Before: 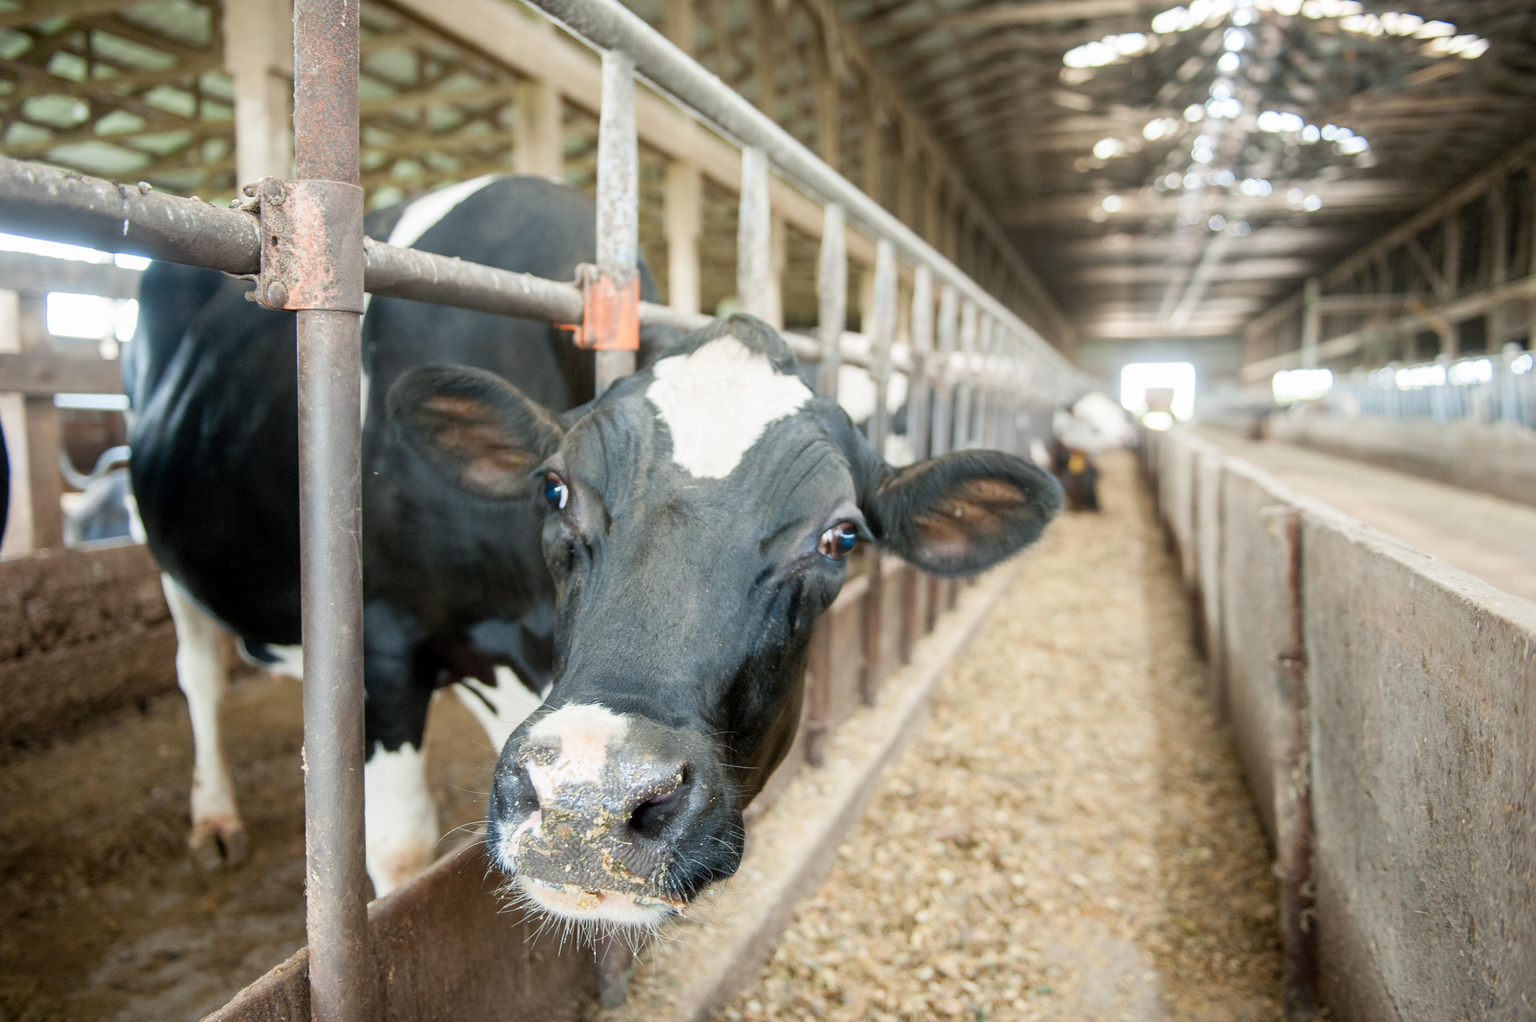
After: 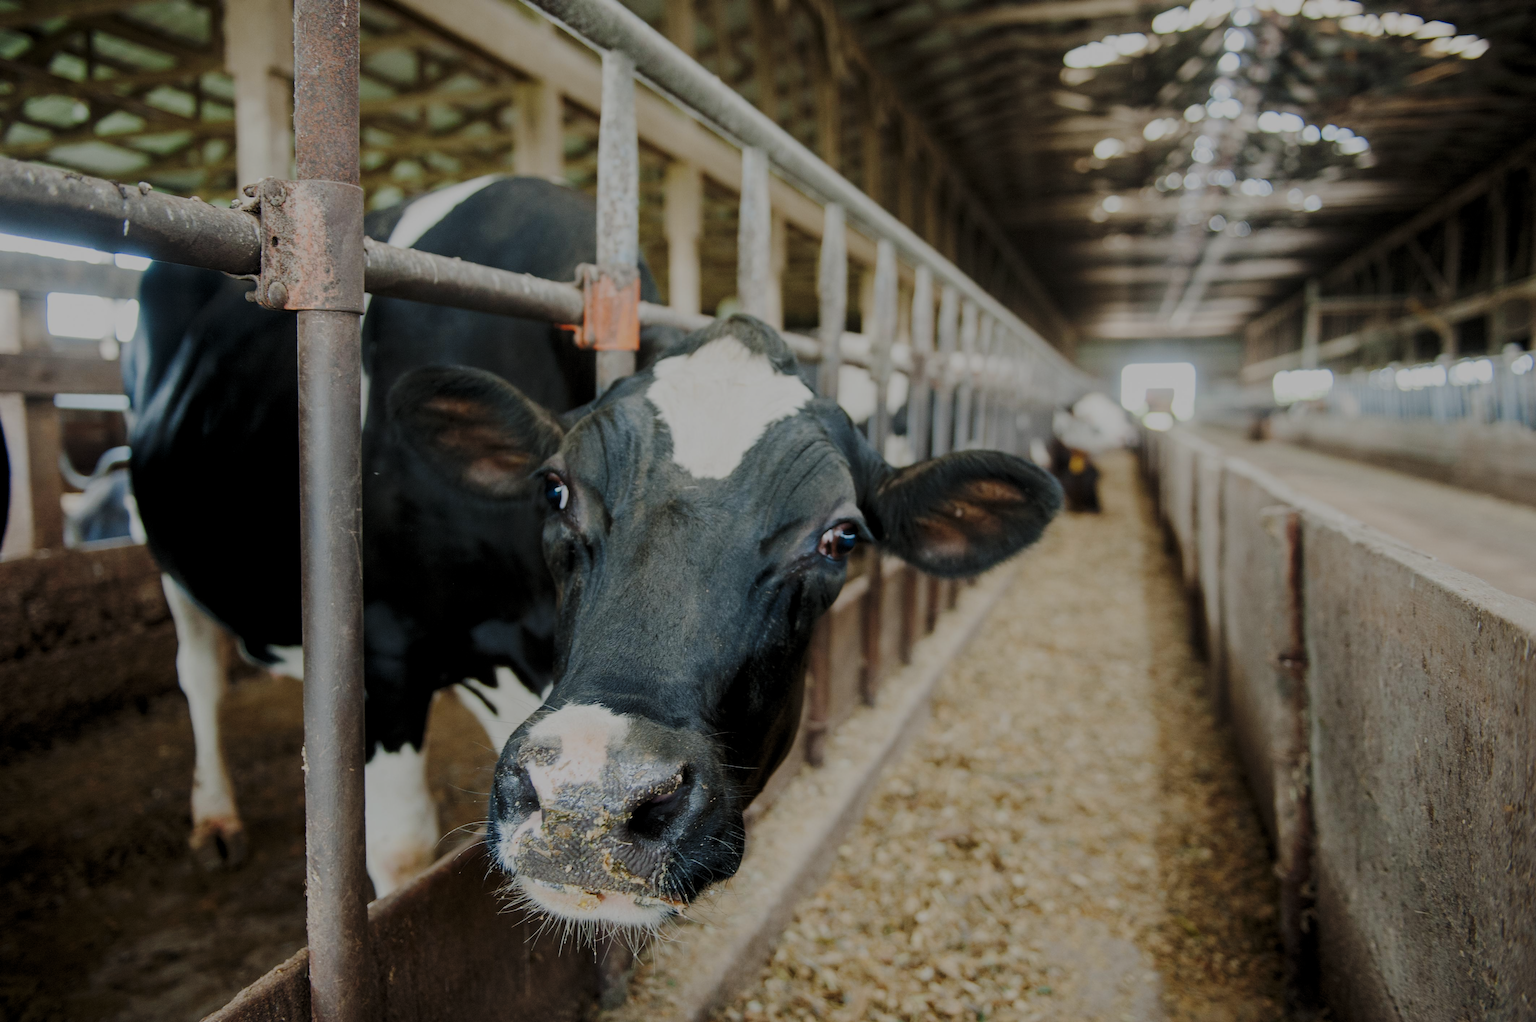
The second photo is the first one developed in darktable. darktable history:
exposure: exposure -2.002 EV, compensate highlight preservation false
base curve: curves: ch0 [(0, 0) (0.028, 0.03) (0.121, 0.232) (0.46, 0.748) (0.859, 0.968) (1, 1)], preserve colors none
levels: levels [0.026, 0.507, 0.987]
